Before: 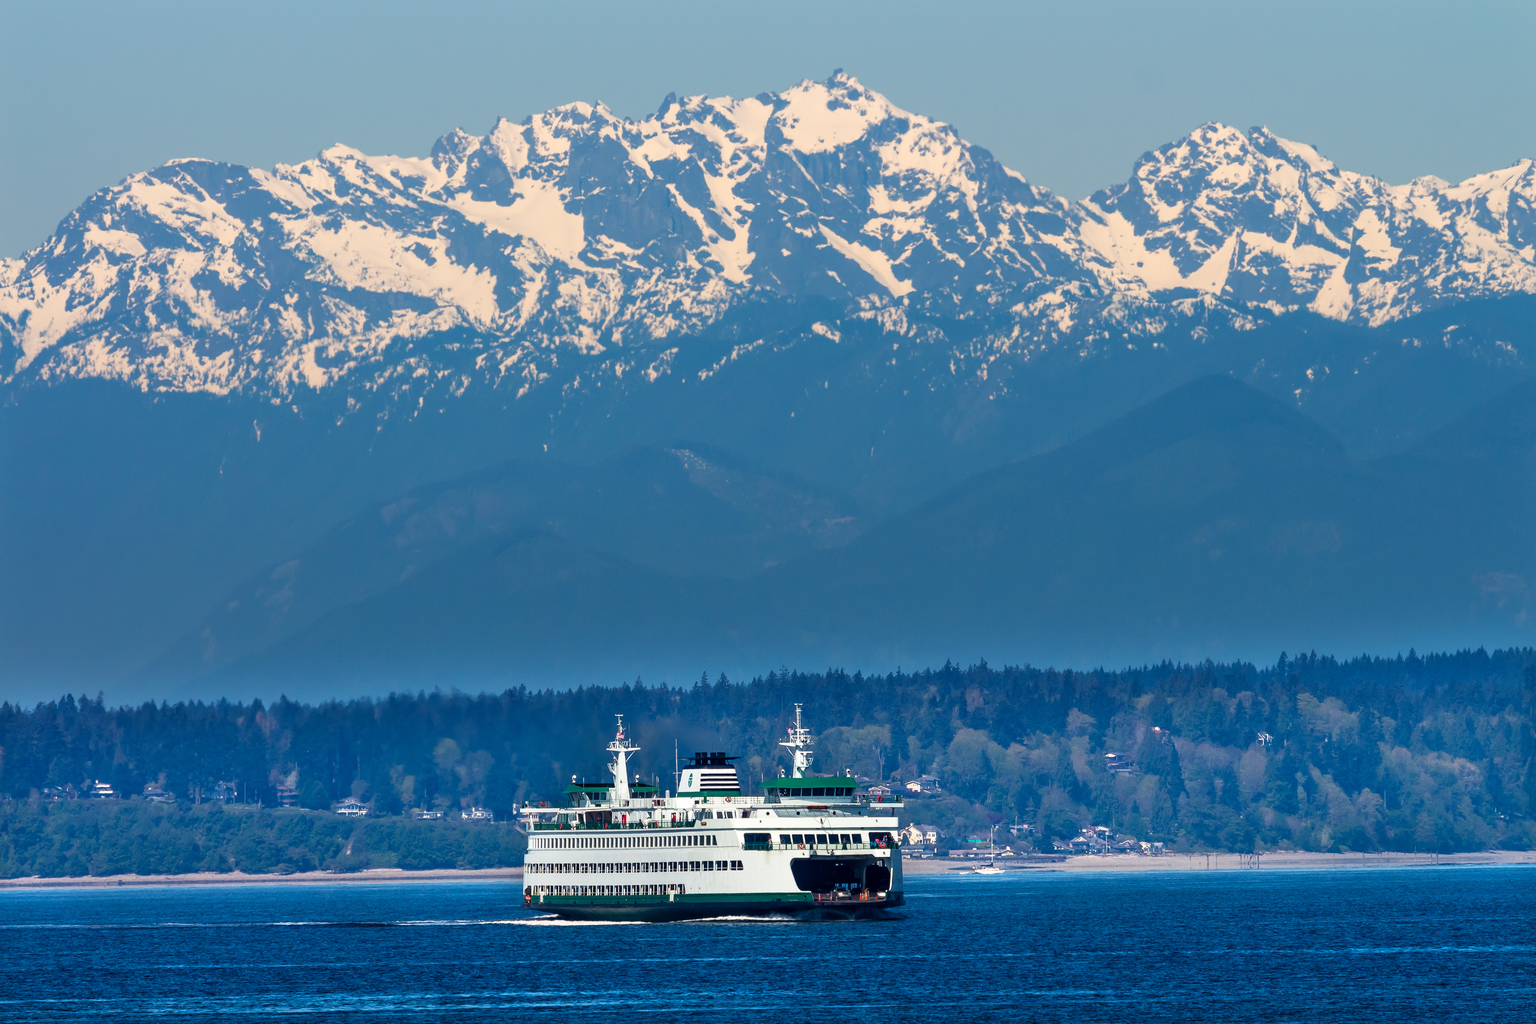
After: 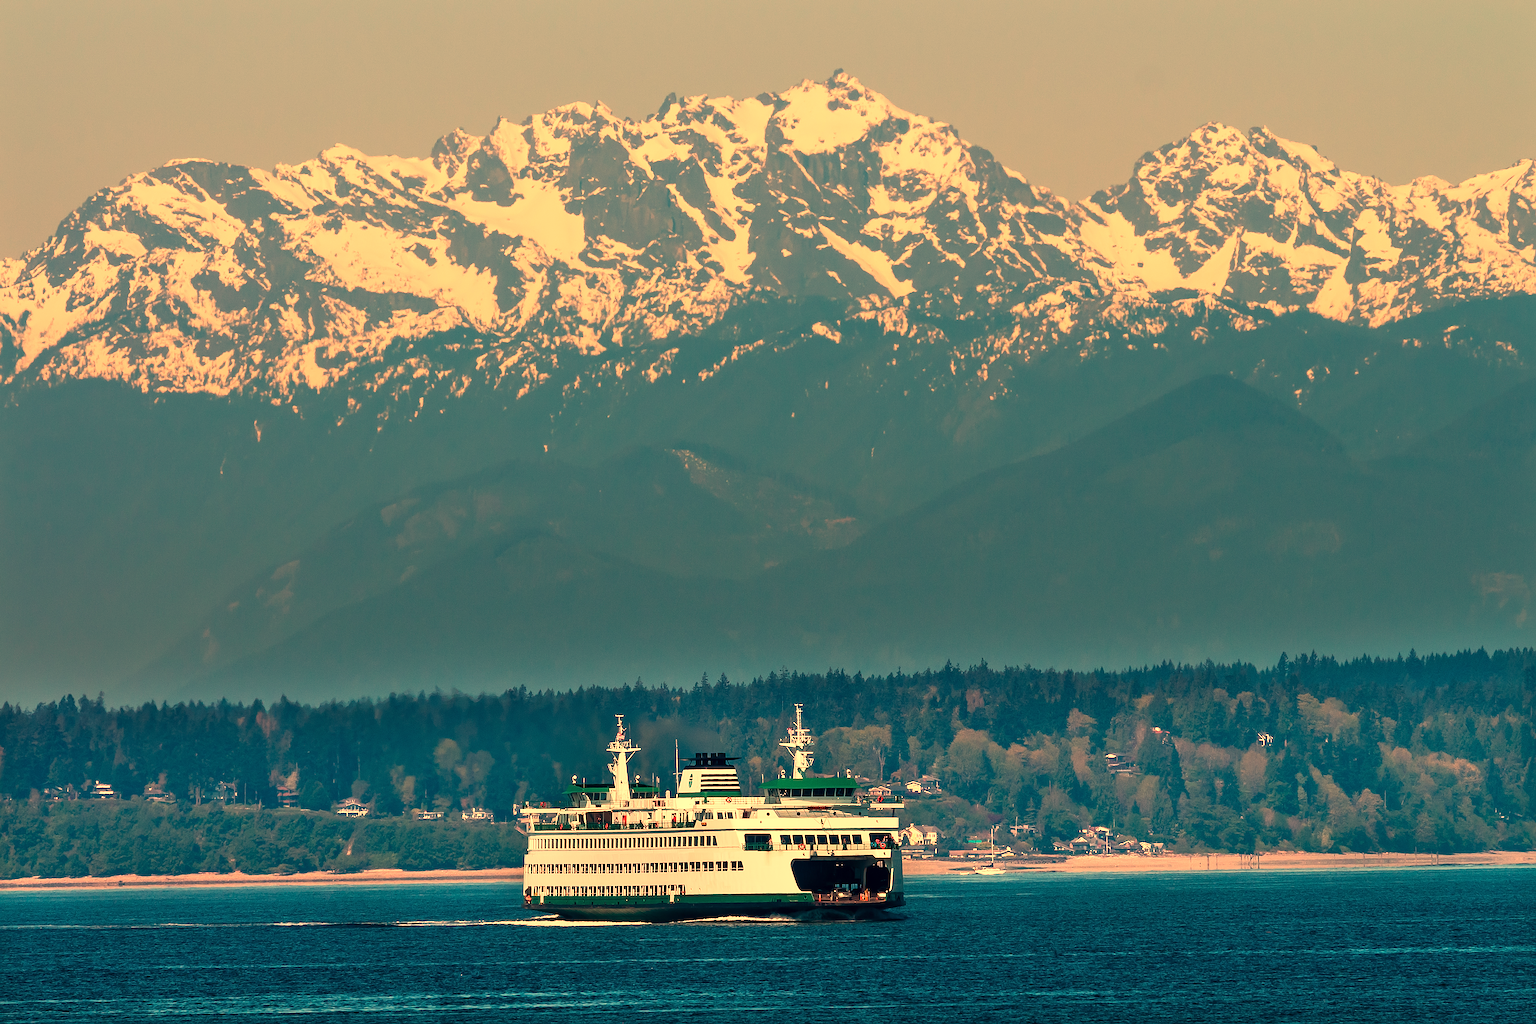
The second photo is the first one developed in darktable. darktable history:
sharpen: on, module defaults
white balance: red 1.467, blue 0.684
